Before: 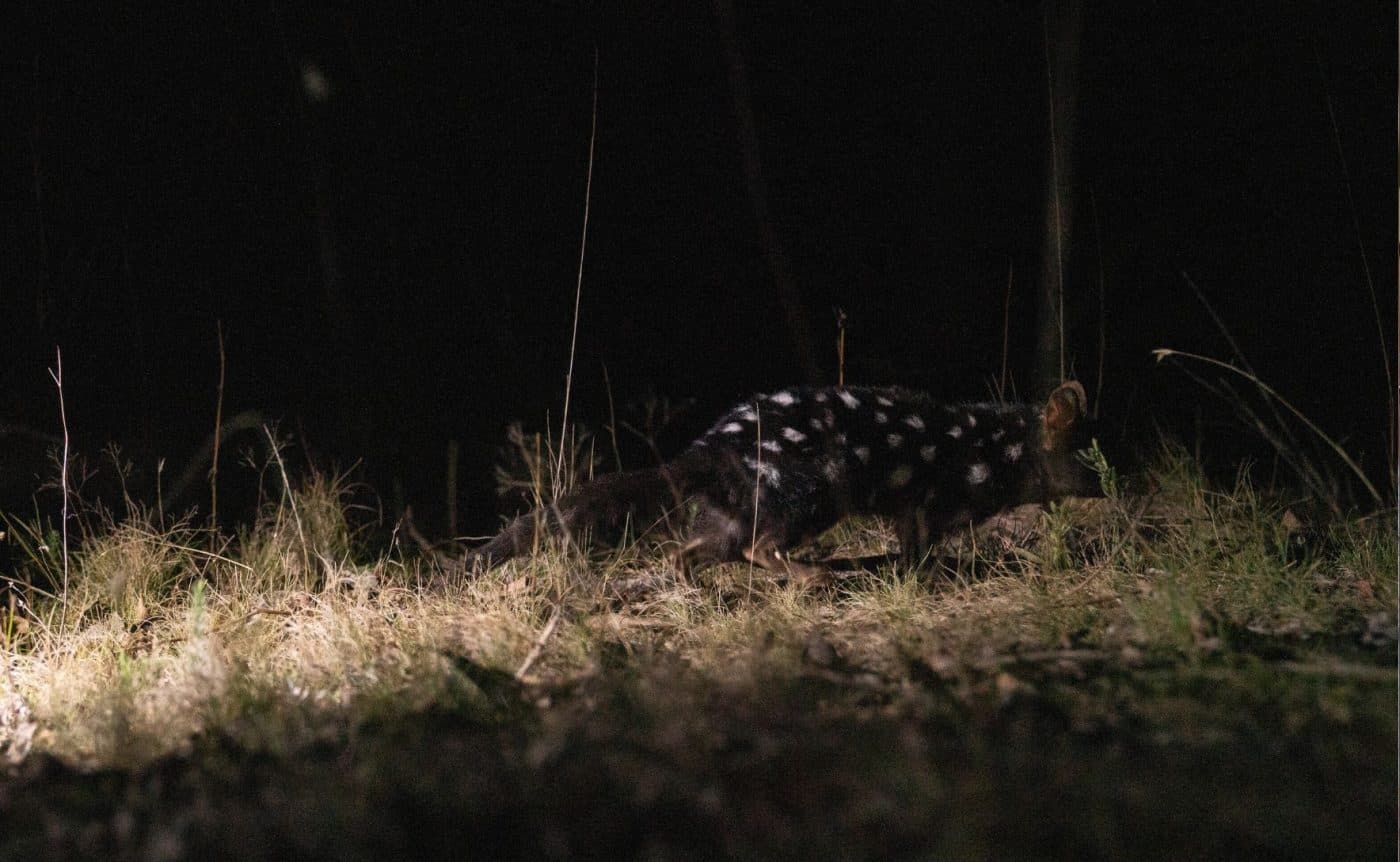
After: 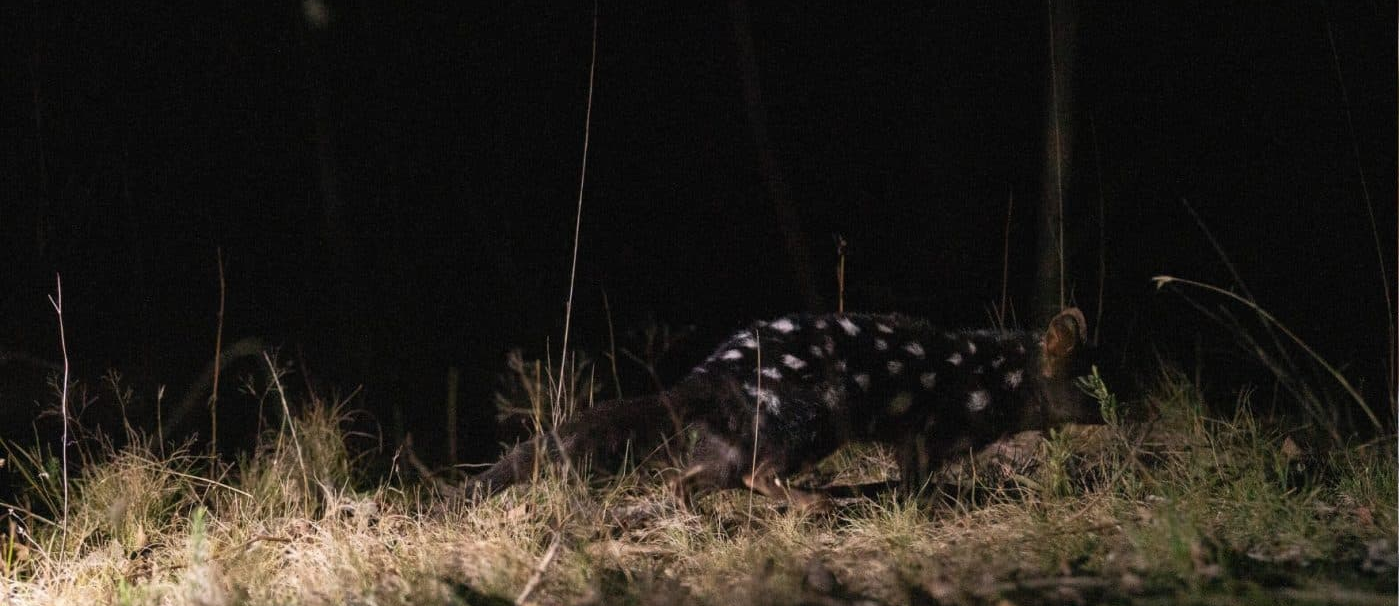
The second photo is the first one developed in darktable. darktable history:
crop and rotate: top 8.554%, bottom 21.088%
